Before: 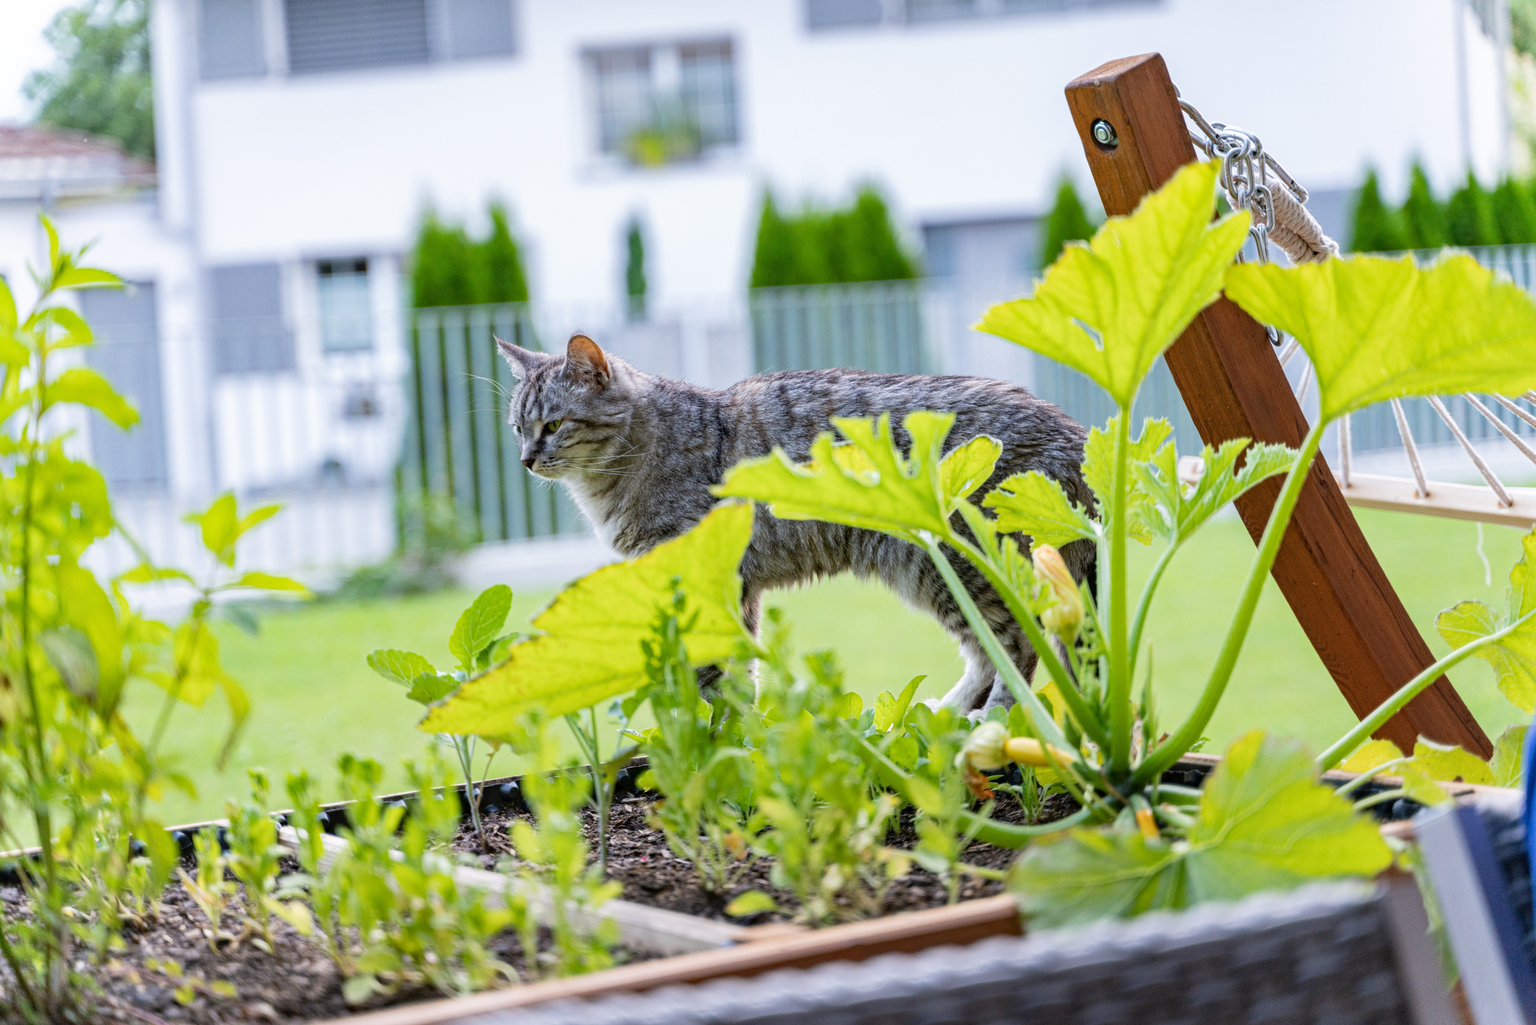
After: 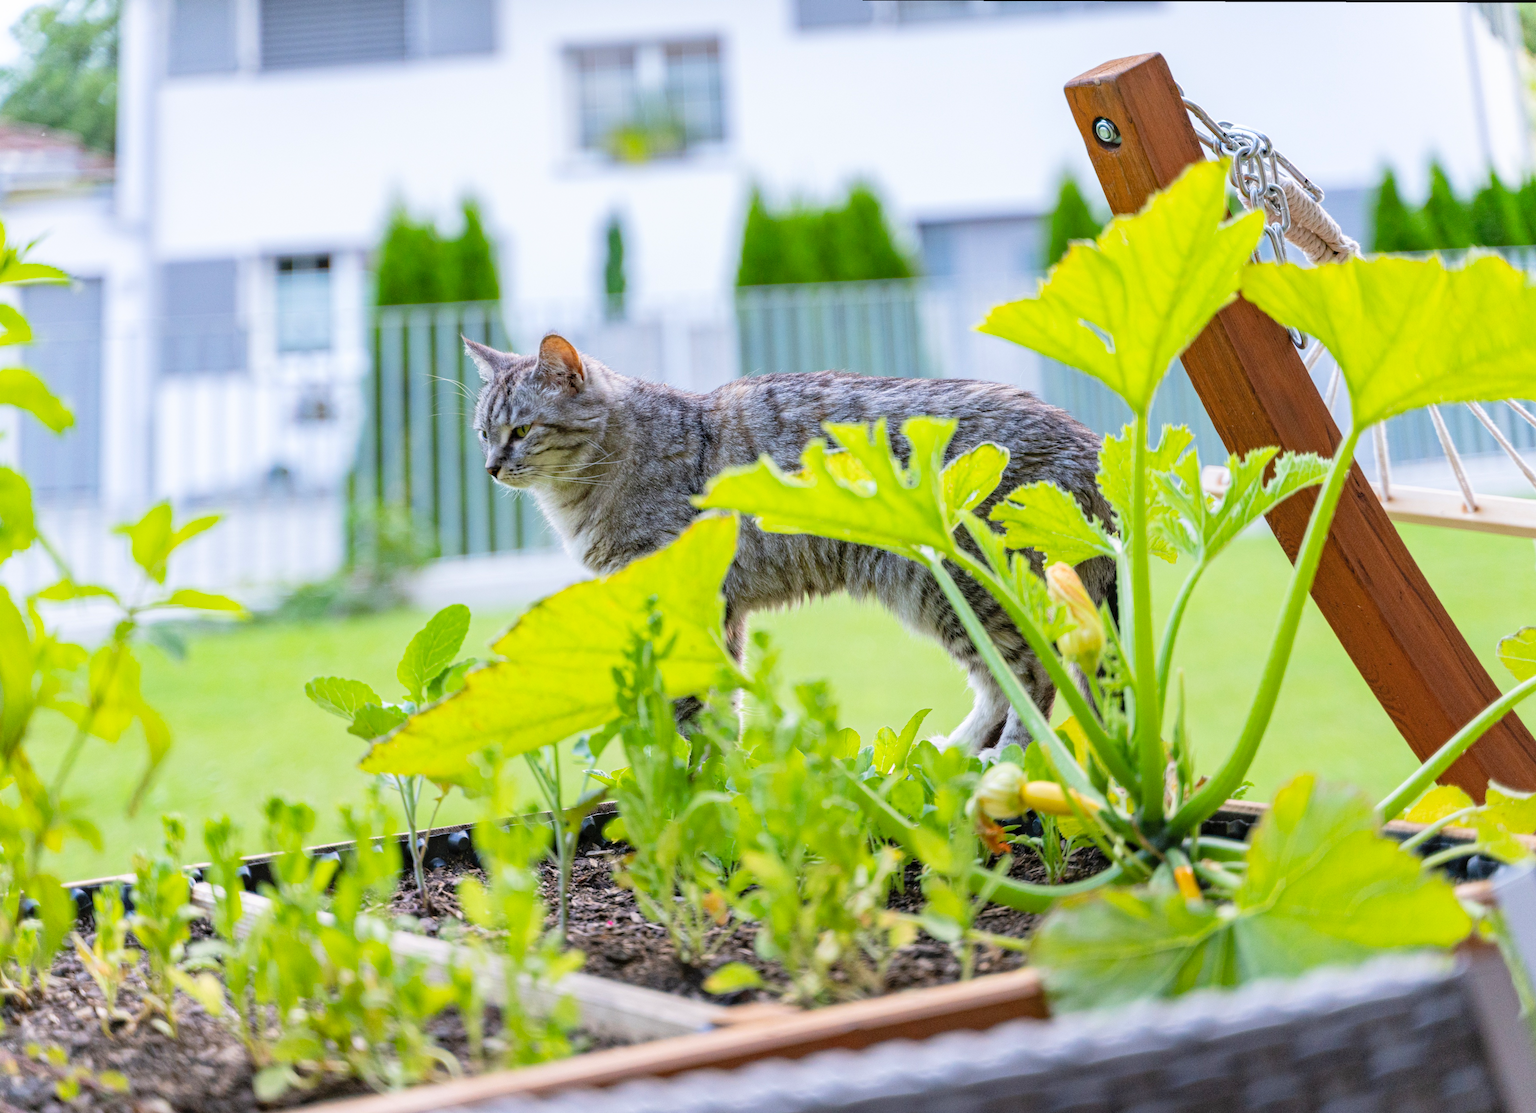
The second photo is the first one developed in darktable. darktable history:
crop and rotate: left 1.774%, right 0.633%, bottom 1.28%
contrast brightness saturation: brightness 0.09, saturation 0.19
rotate and perspective: rotation 0.215°, lens shift (vertical) -0.139, crop left 0.069, crop right 0.939, crop top 0.002, crop bottom 0.996
